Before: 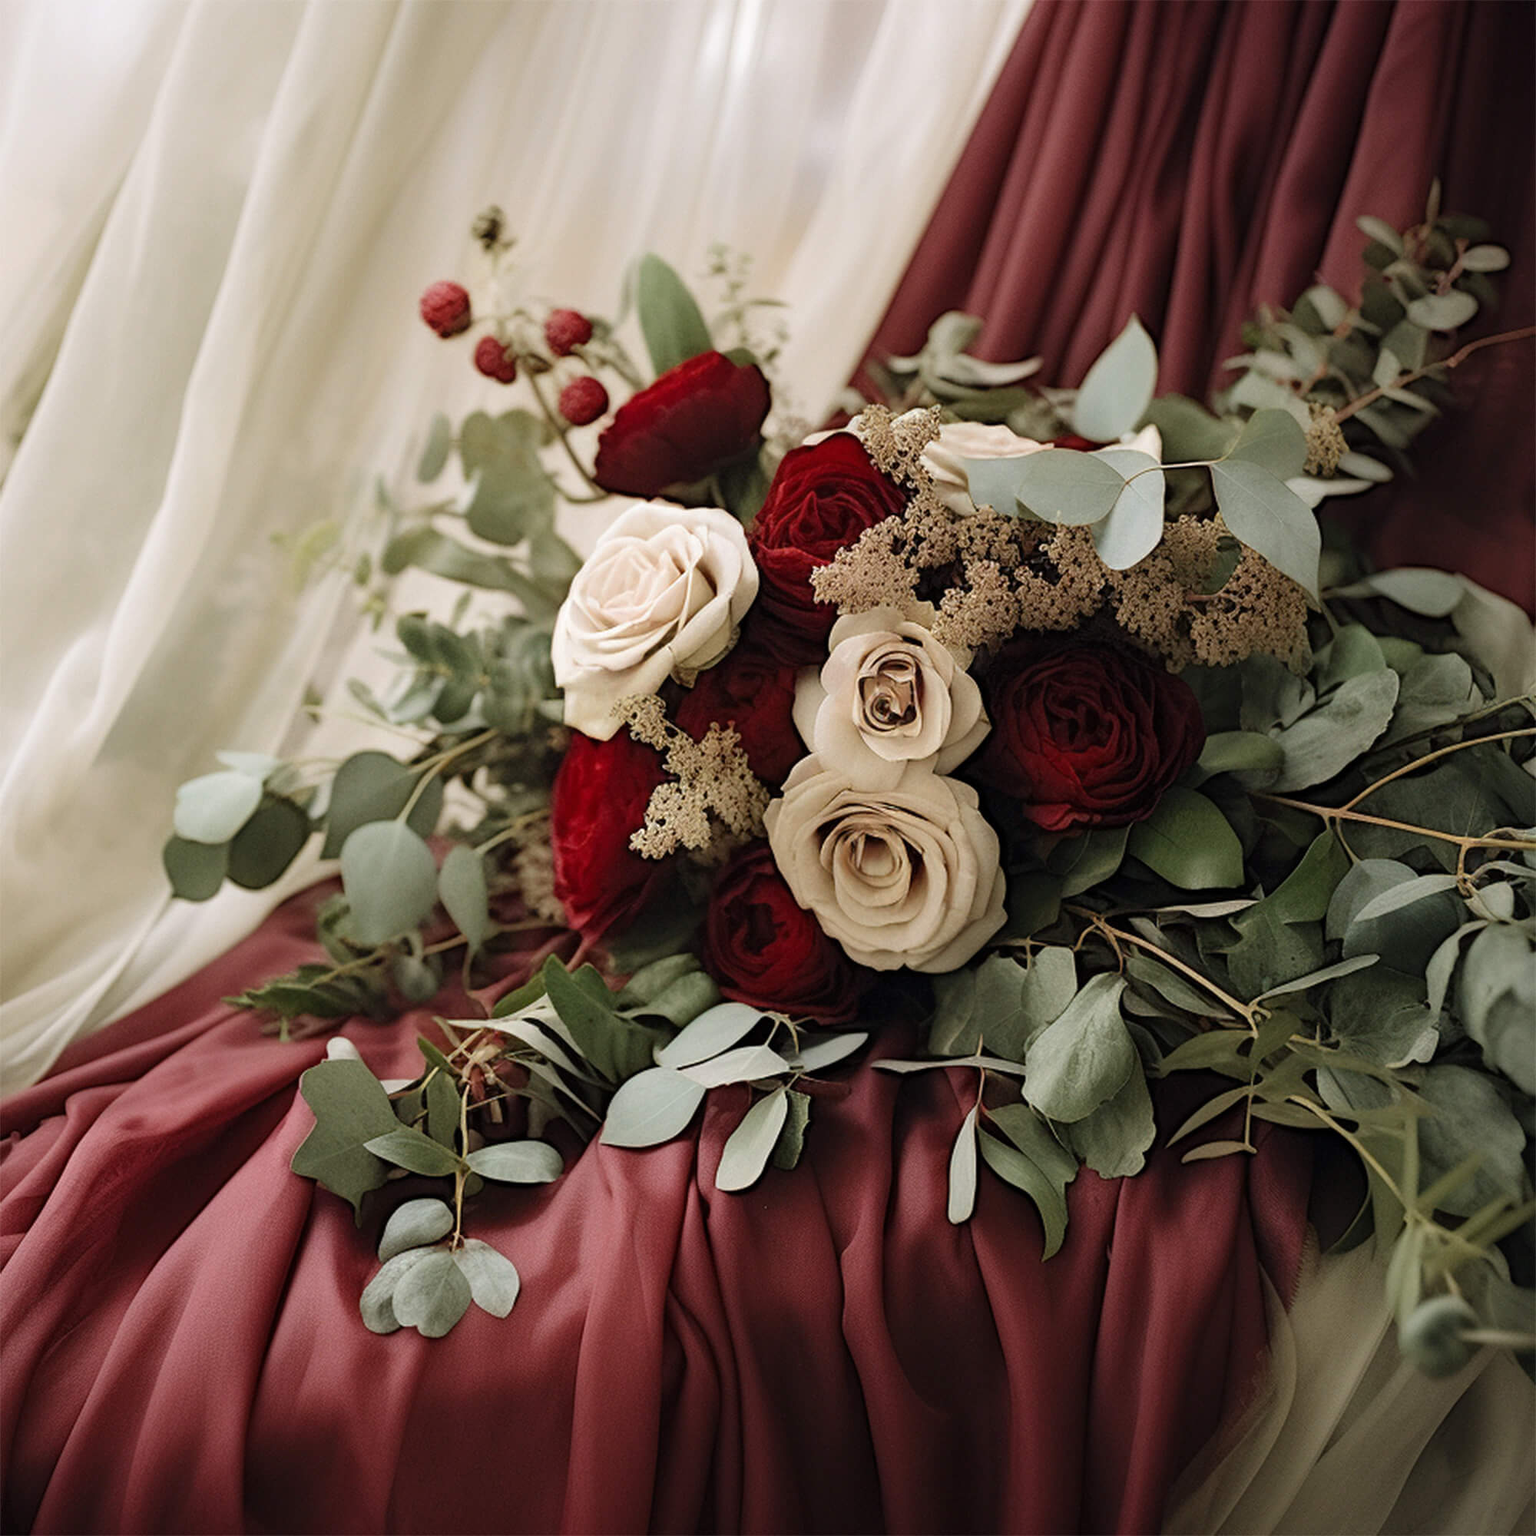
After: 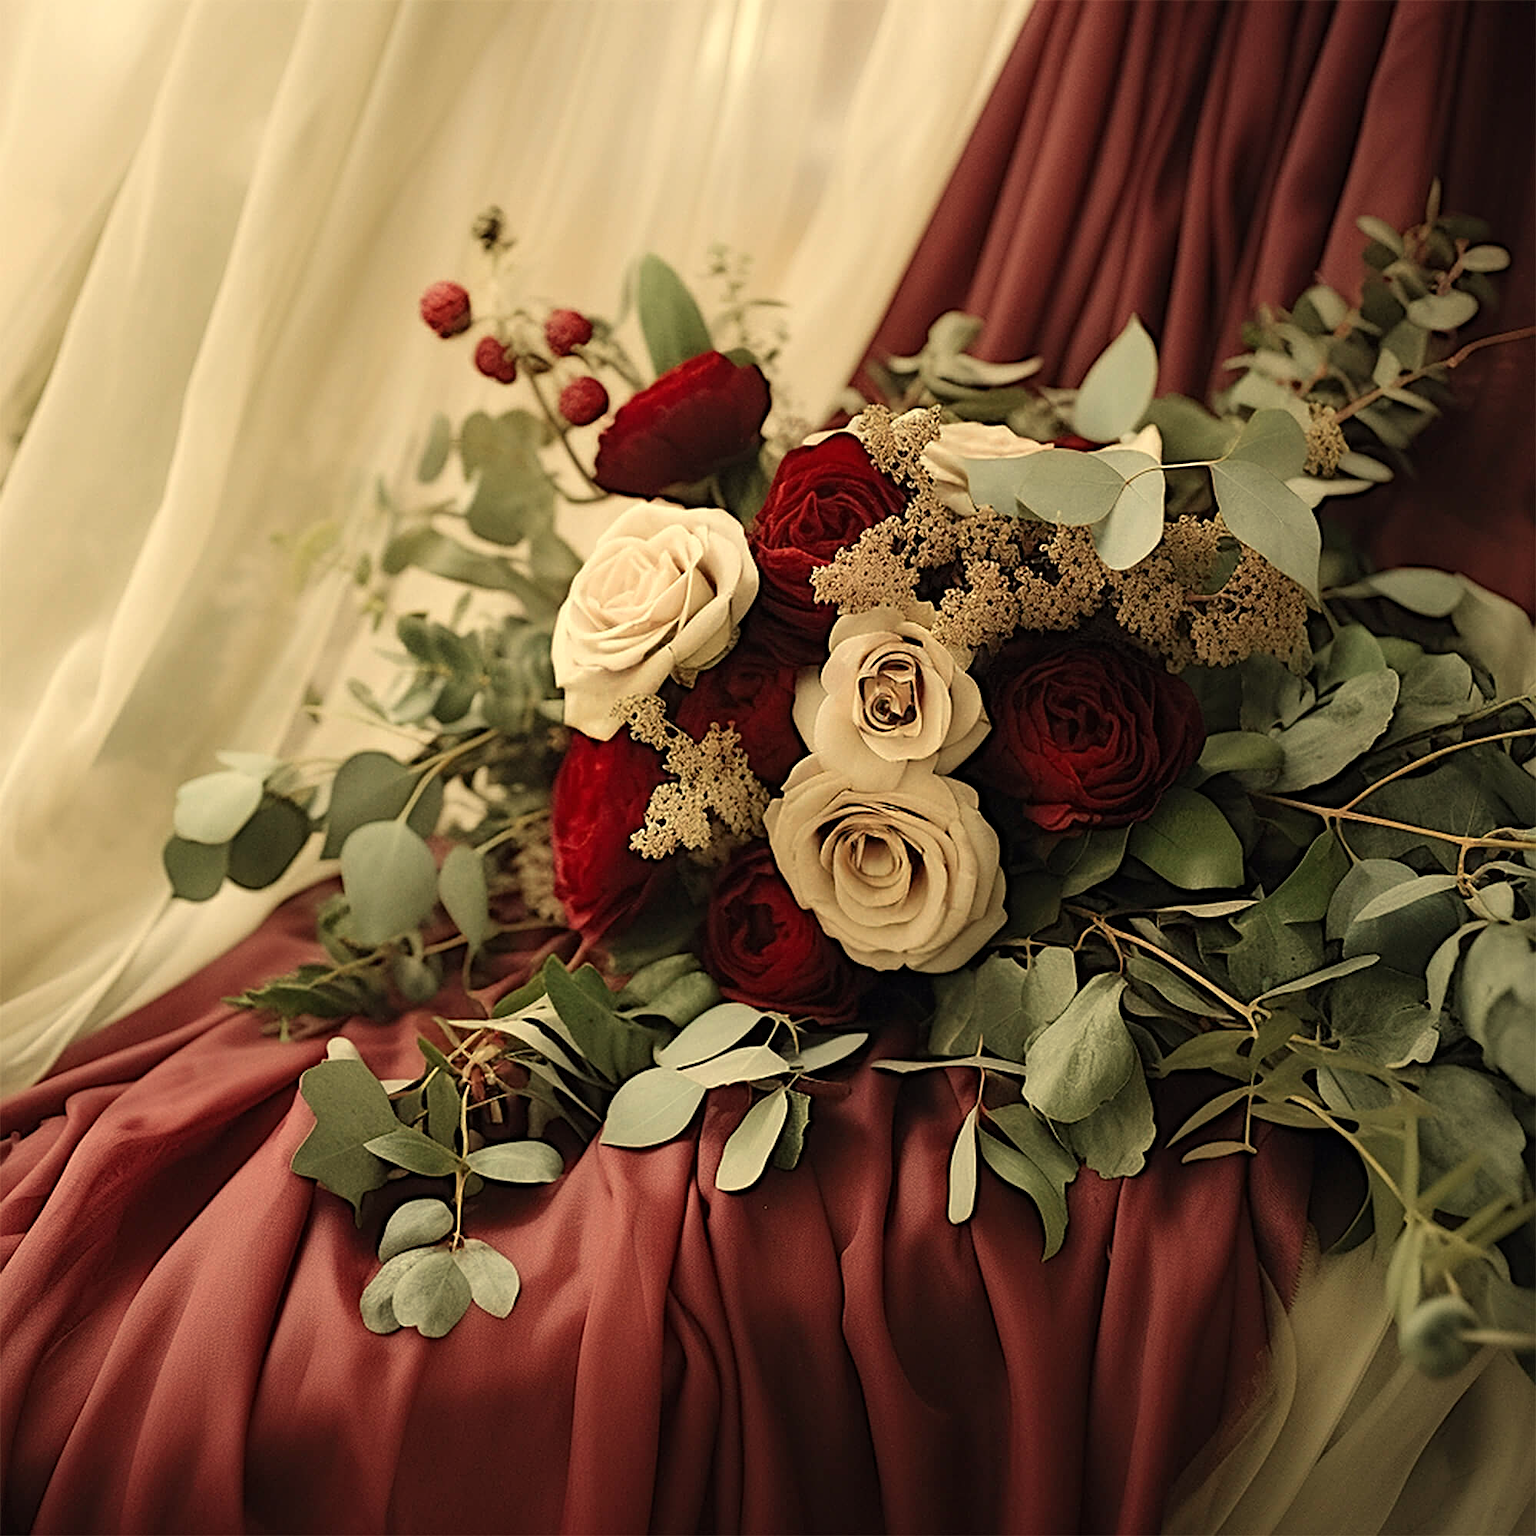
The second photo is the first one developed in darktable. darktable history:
sharpen: radius 2.767
white balance: red 1.08, blue 0.791
